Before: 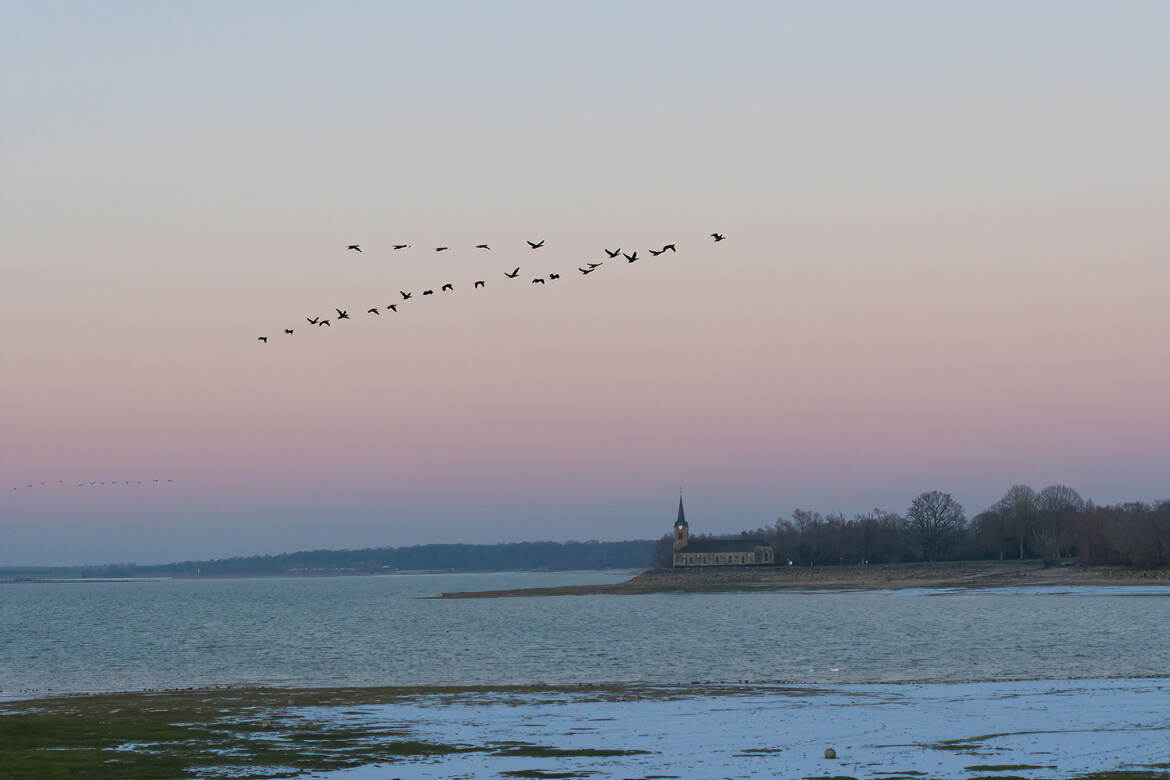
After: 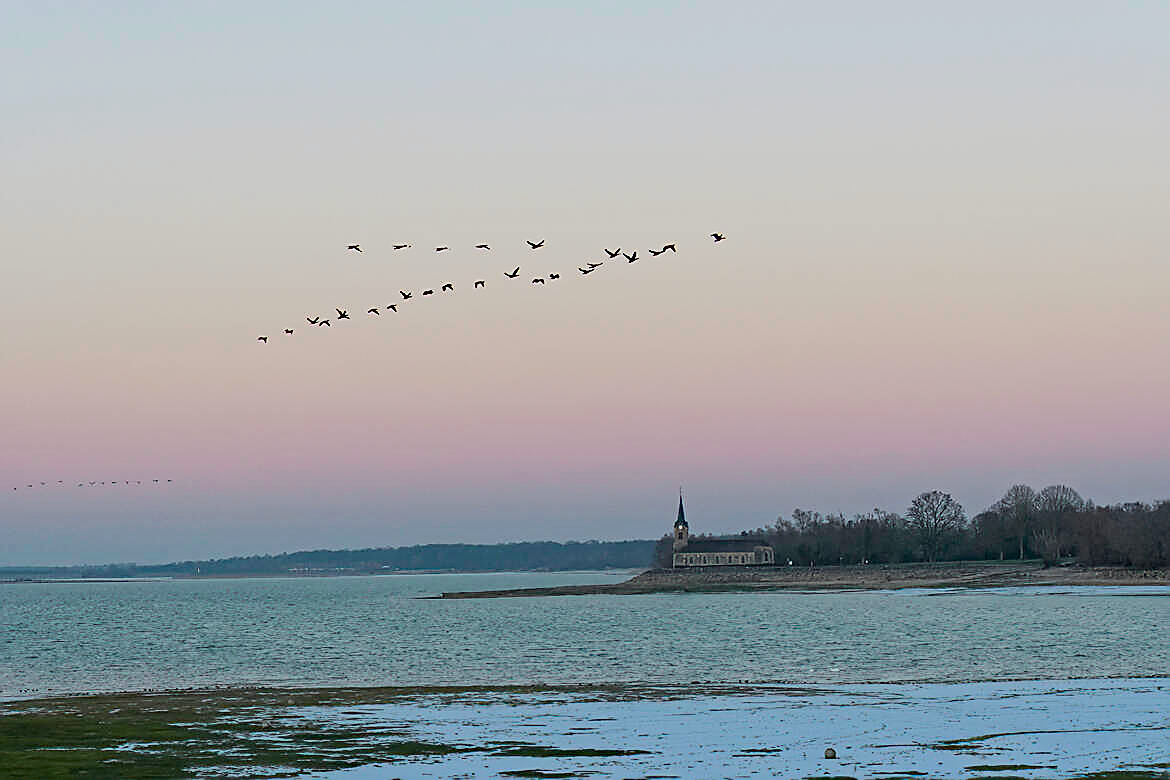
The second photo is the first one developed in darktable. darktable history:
haze removal: strength 0.29, distance 0.25, compatibility mode true, adaptive false
sharpen: radius 1.4, amount 1.25, threshold 0.7
tone curve: curves: ch0 [(0, 0) (0.048, 0.024) (0.099, 0.082) (0.227, 0.255) (0.407, 0.482) (0.543, 0.634) (0.719, 0.77) (0.837, 0.843) (1, 0.906)]; ch1 [(0, 0) (0.3, 0.268) (0.404, 0.374) (0.475, 0.463) (0.501, 0.499) (0.514, 0.502) (0.551, 0.541) (0.643, 0.648) (0.682, 0.674) (0.802, 0.812) (1, 1)]; ch2 [(0, 0) (0.259, 0.207) (0.323, 0.311) (0.364, 0.368) (0.442, 0.461) (0.498, 0.498) (0.531, 0.528) (0.581, 0.602) (0.629, 0.659) (0.768, 0.728) (1, 1)], color space Lab, independent channels, preserve colors none
